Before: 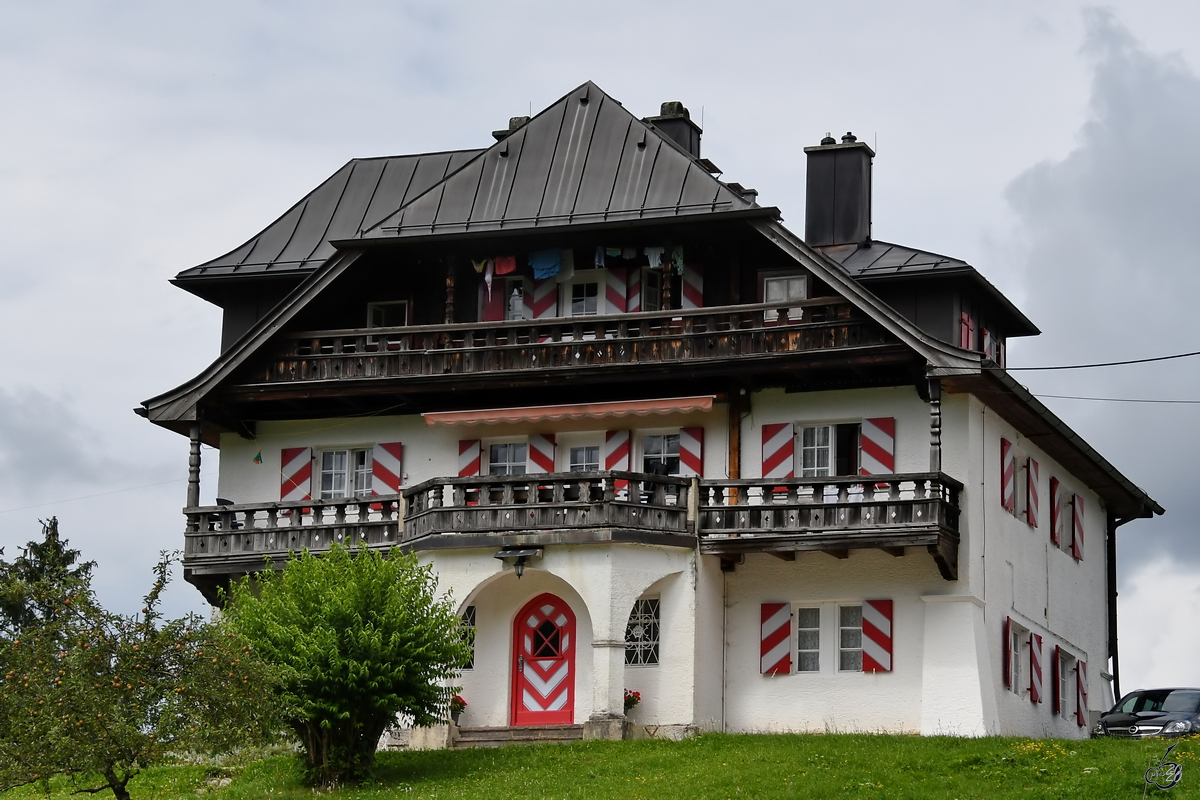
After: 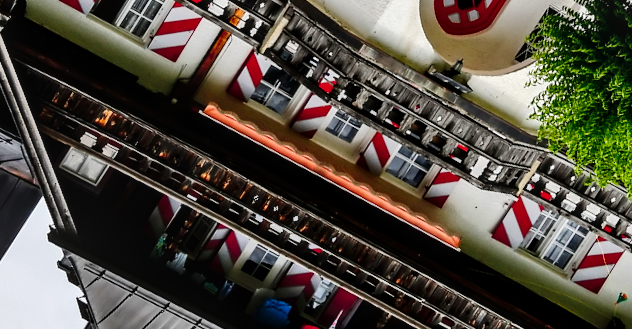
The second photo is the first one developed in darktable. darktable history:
crop and rotate: angle 148.37°, left 9.17%, top 15.571%, right 4.499%, bottom 16.926%
shadows and highlights: radius 112.46, shadows 51.68, white point adjustment 8.97, highlights -5.06, soften with gaussian
local contrast: on, module defaults
contrast brightness saturation: brightness -0.212, saturation 0.08
tone curve: curves: ch0 [(0, 0) (0.051, 0.027) (0.096, 0.071) (0.219, 0.248) (0.428, 0.52) (0.596, 0.713) (0.727, 0.823) (0.859, 0.924) (1, 1)]; ch1 [(0, 0) (0.1, 0.038) (0.318, 0.221) (0.413, 0.325) (0.443, 0.412) (0.483, 0.474) (0.503, 0.501) (0.516, 0.515) (0.548, 0.575) (0.561, 0.596) (0.594, 0.647) (0.666, 0.701) (1, 1)]; ch2 [(0, 0) (0.453, 0.435) (0.479, 0.476) (0.504, 0.5) (0.52, 0.526) (0.557, 0.585) (0.583, 0.608) (0.824, 0.815) (1, 1)], preserve colors none
